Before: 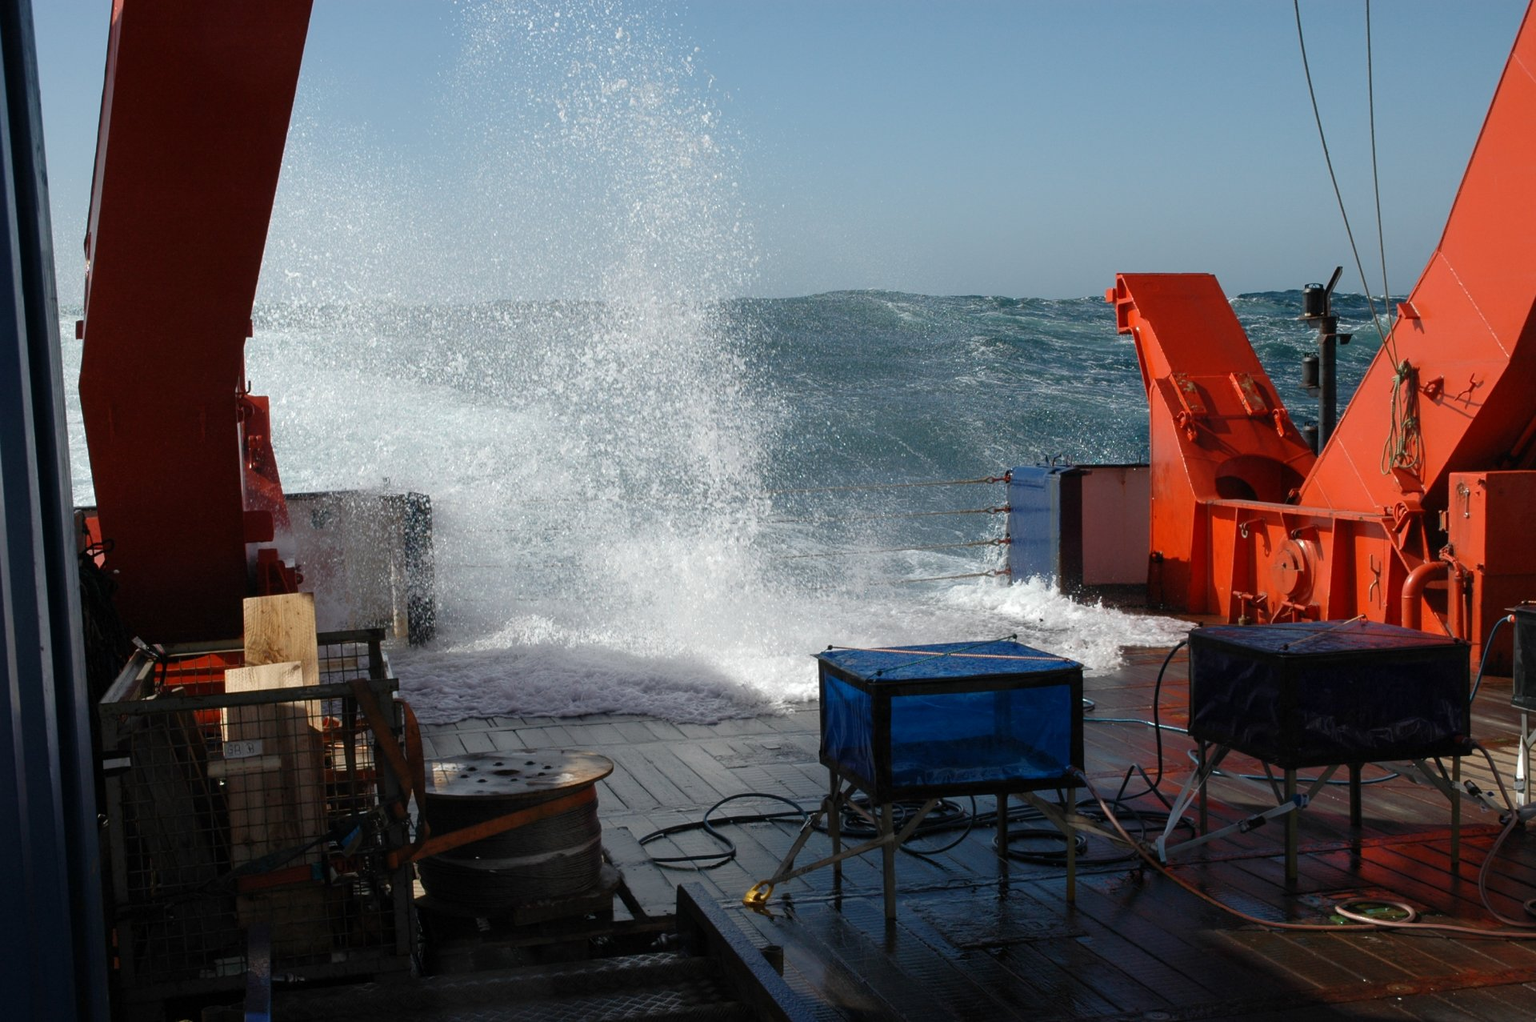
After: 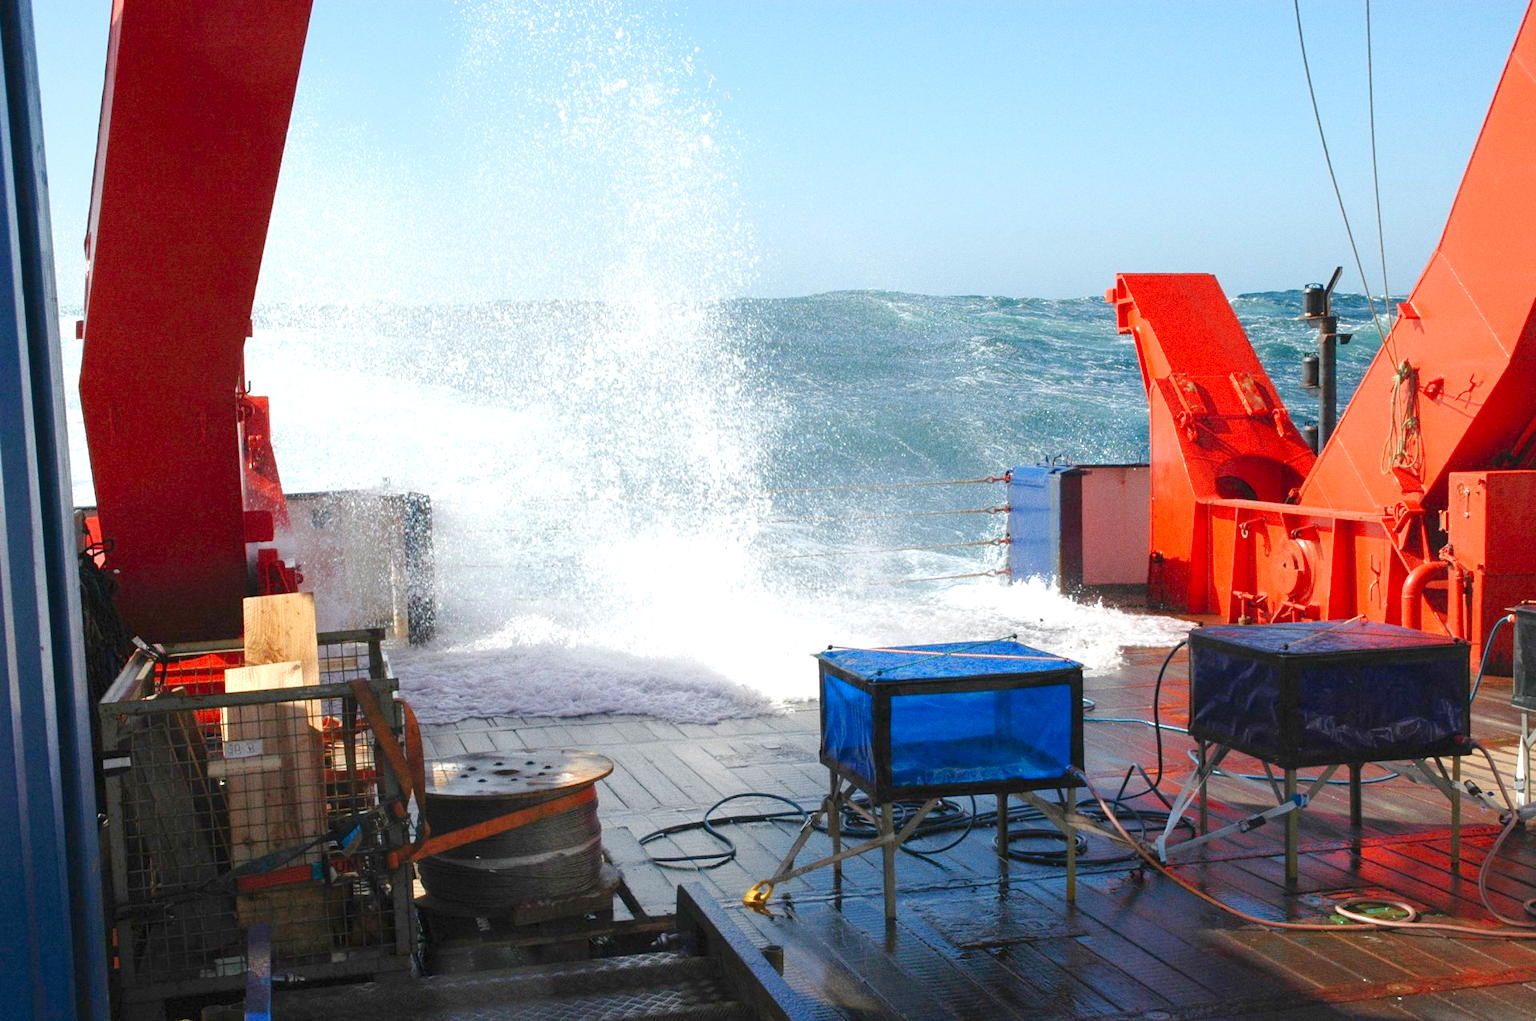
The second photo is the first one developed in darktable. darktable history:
exposure: black level correction 0, exposure 0.7 EV, compensate exposure bias true, compensate highlight preservation false
levels: levels [0, 0.397, 0.955]
grain: coarseness 0.47 ISO
